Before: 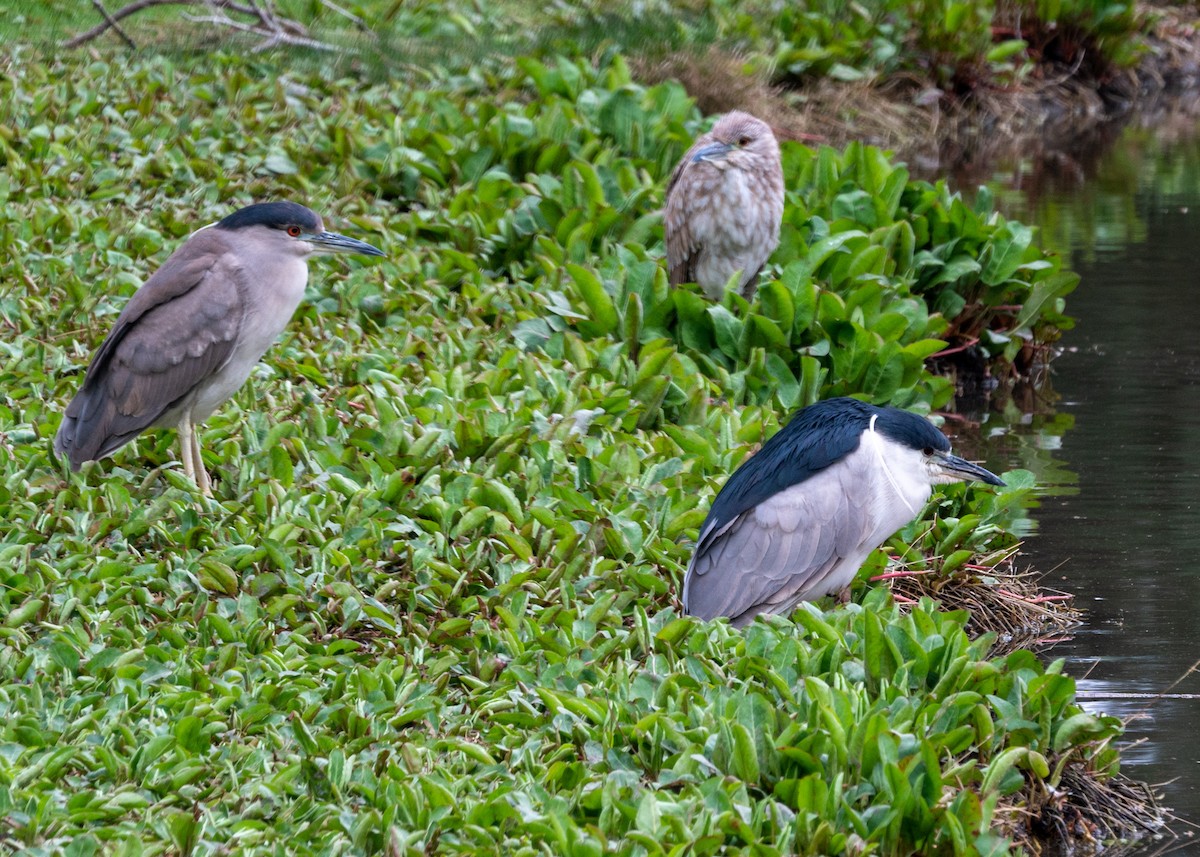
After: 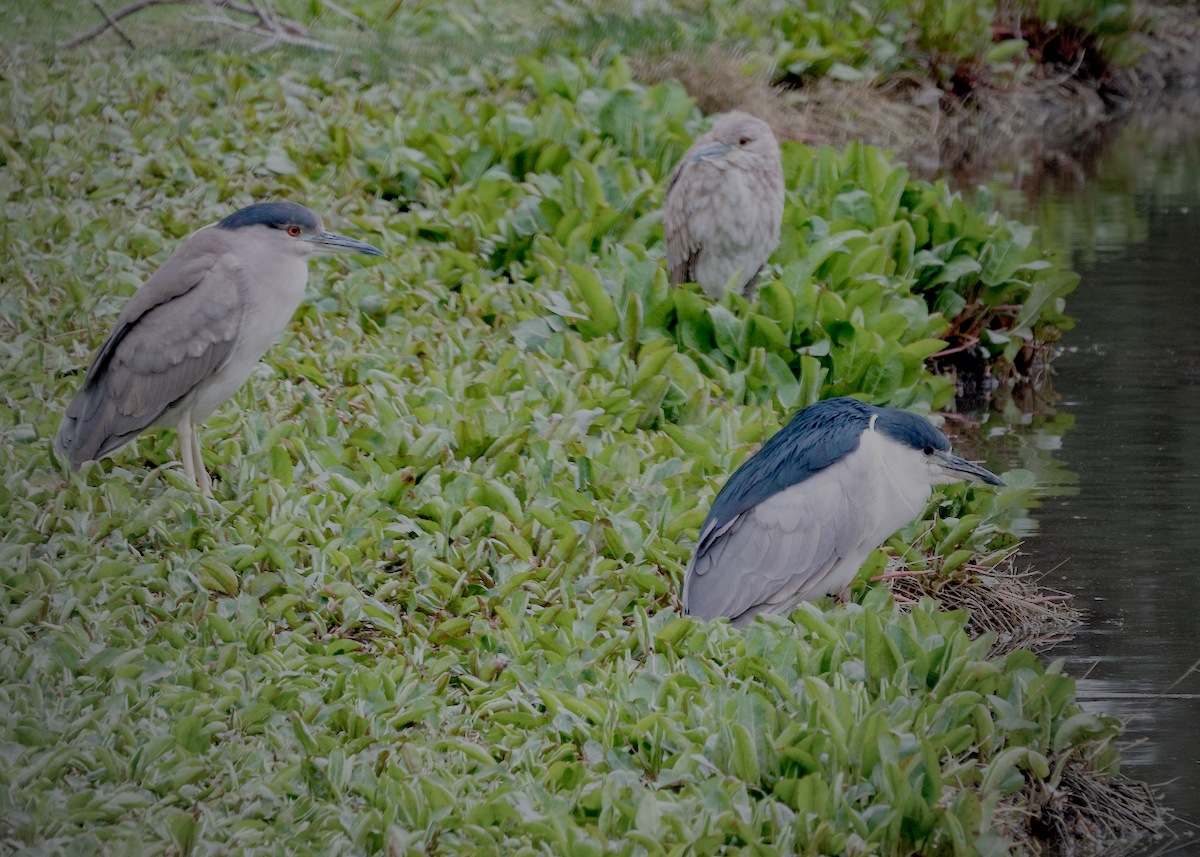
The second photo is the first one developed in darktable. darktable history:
filmic rgb: white relative exposure 8 EV, threshold 3 EV, structure ↔ texture 100%, target black luminance 0%, hardness 2.44, latitude 76.53%, contrast 0.562, shadows ↔ highlights balance 0%, preserve chrominance no, color science v4 (2020), iterations of high-quality reconstruction 10, type of noise poissonian, enable highlight reconstruction true
vignetting: fall-off start 72.14%, fall-off radius 108.07%, brightness -0.713, saturation -0.488, center (-0.054, -0.359), width/height ratio 0.729
